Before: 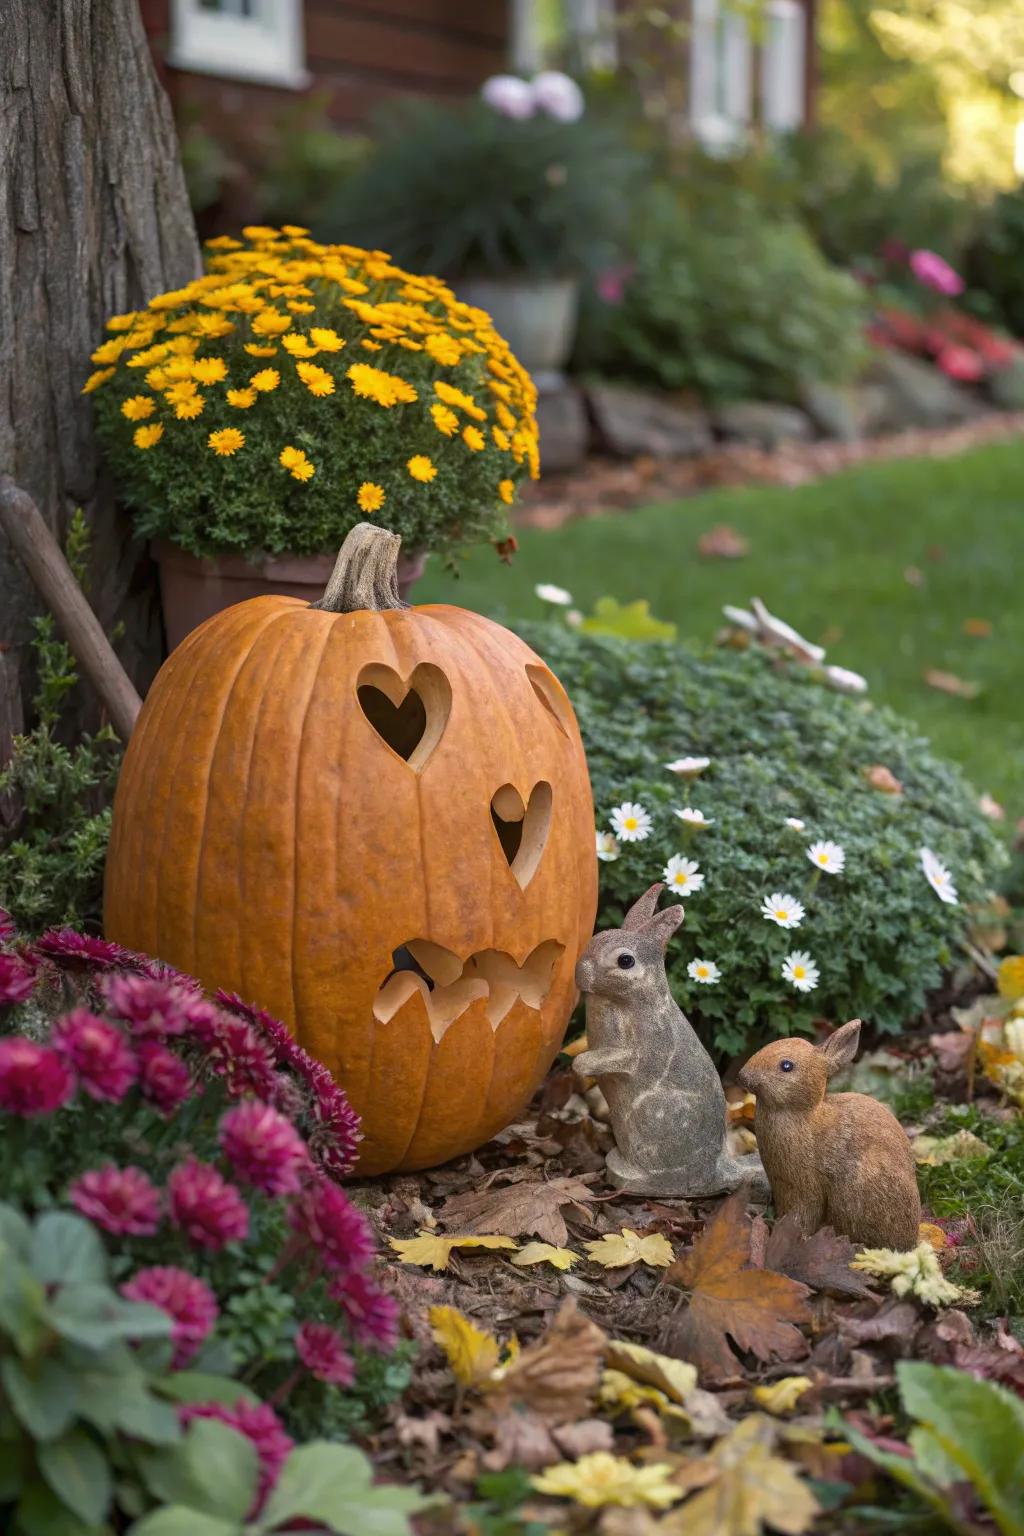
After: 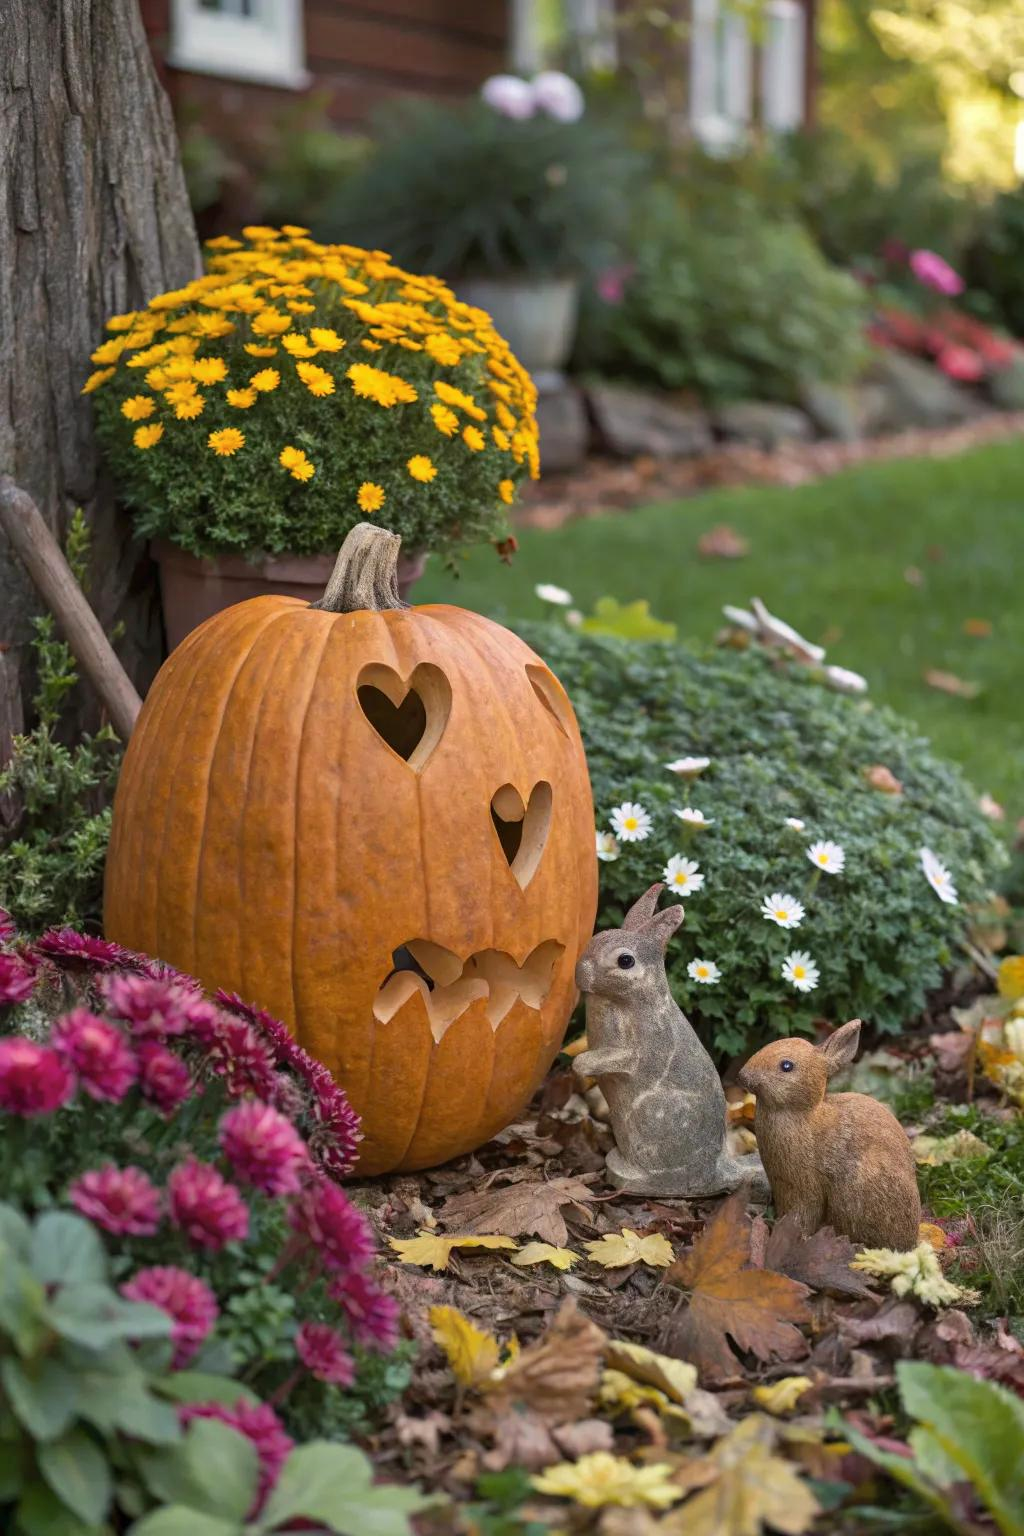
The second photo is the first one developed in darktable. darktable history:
shadows and highlights: white point adjustment 0.069, soften with gaussian
